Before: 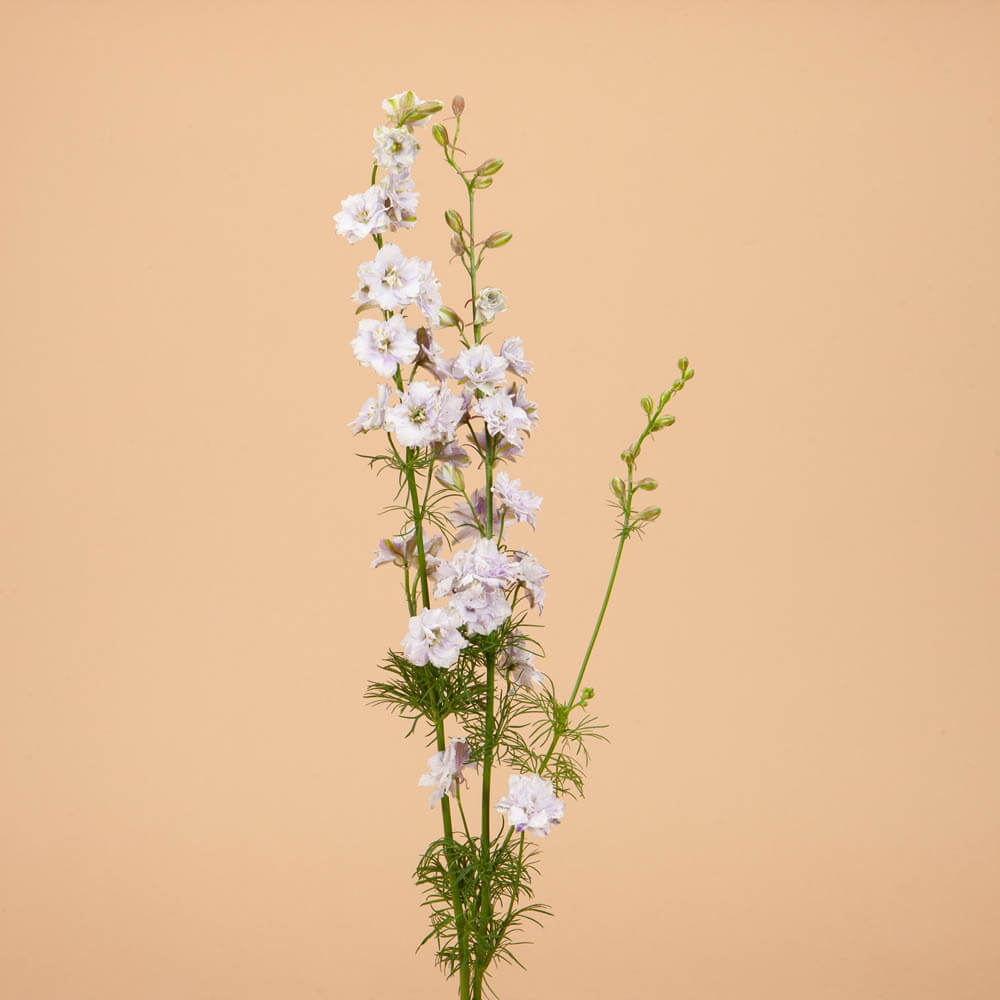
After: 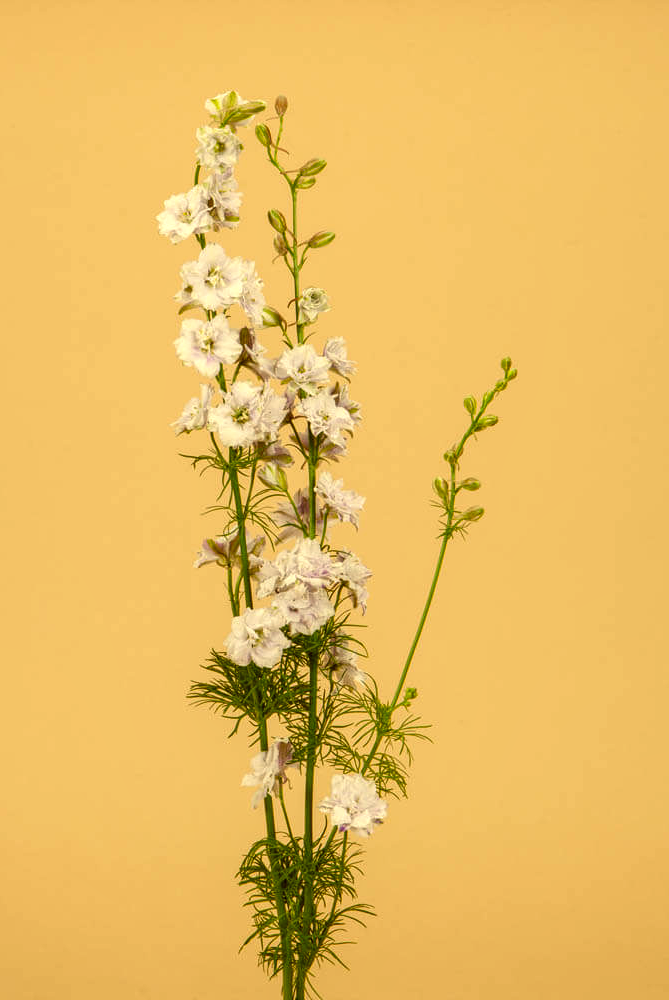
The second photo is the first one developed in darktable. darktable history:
color correction: highlights a* 0.122, highlights b* 29.21, shadows a* -0.228, shadows b* 21.69
crop and rotate: left 17.739%, right 15.28%
local contrast: highlights 31%, detail 135%
